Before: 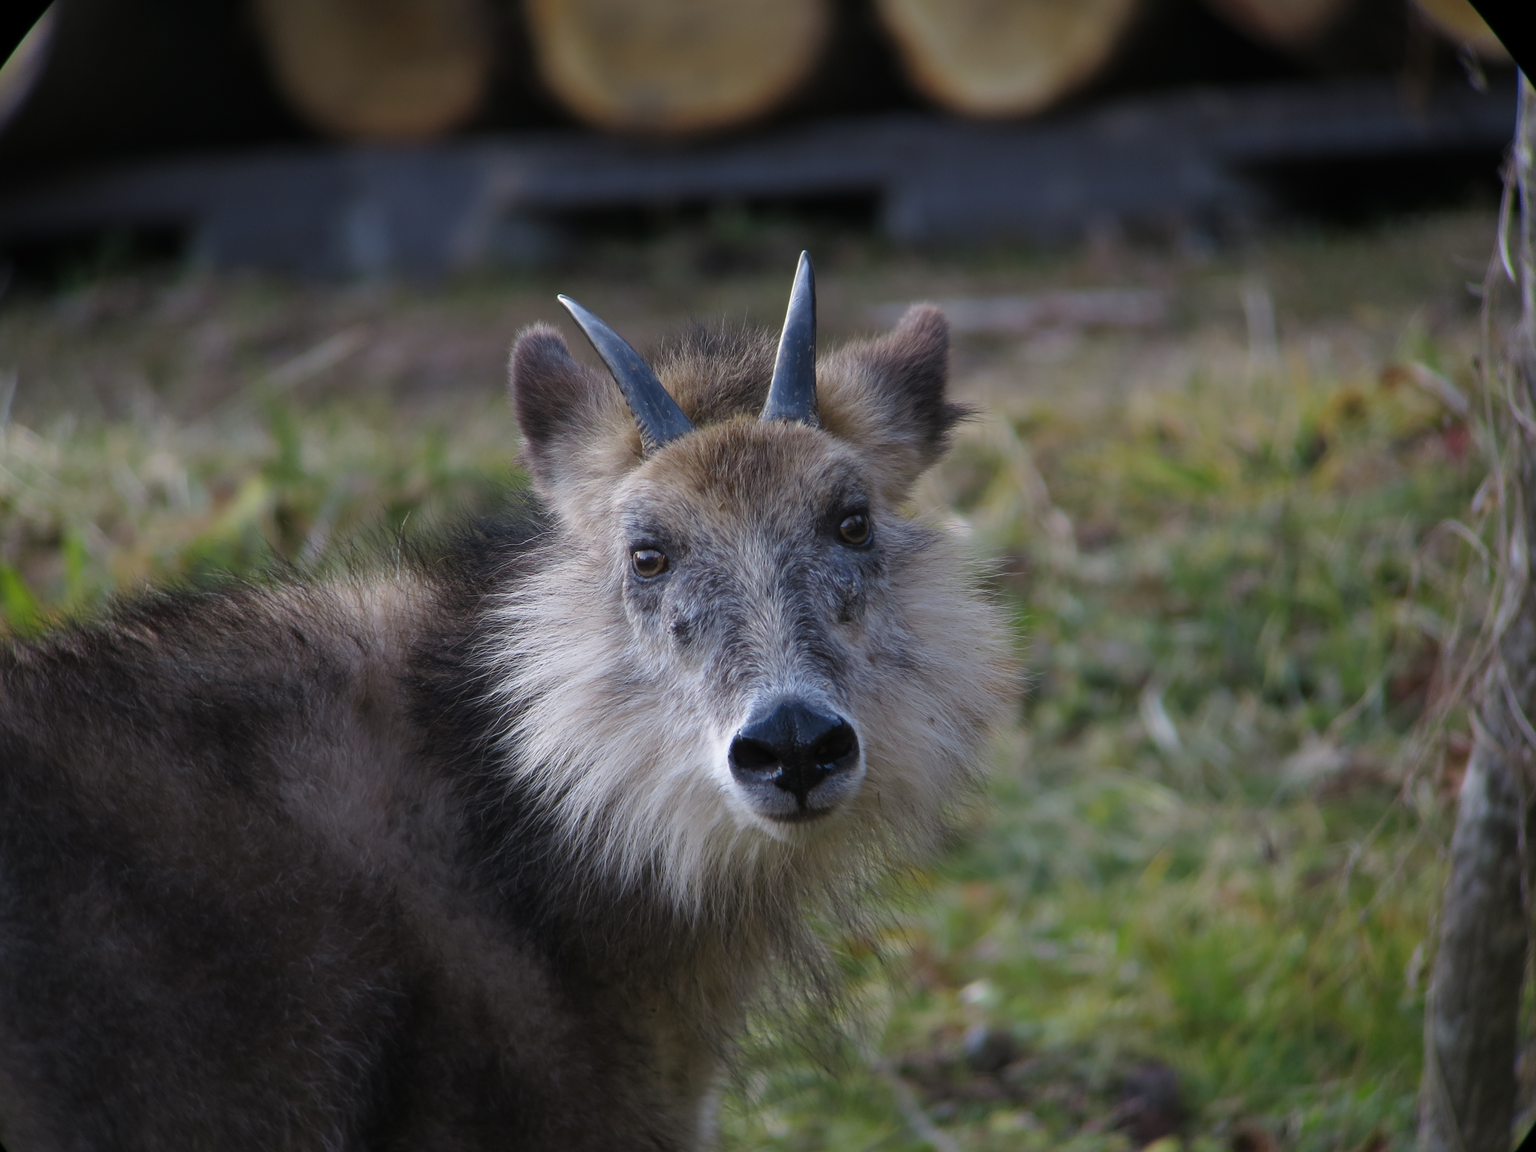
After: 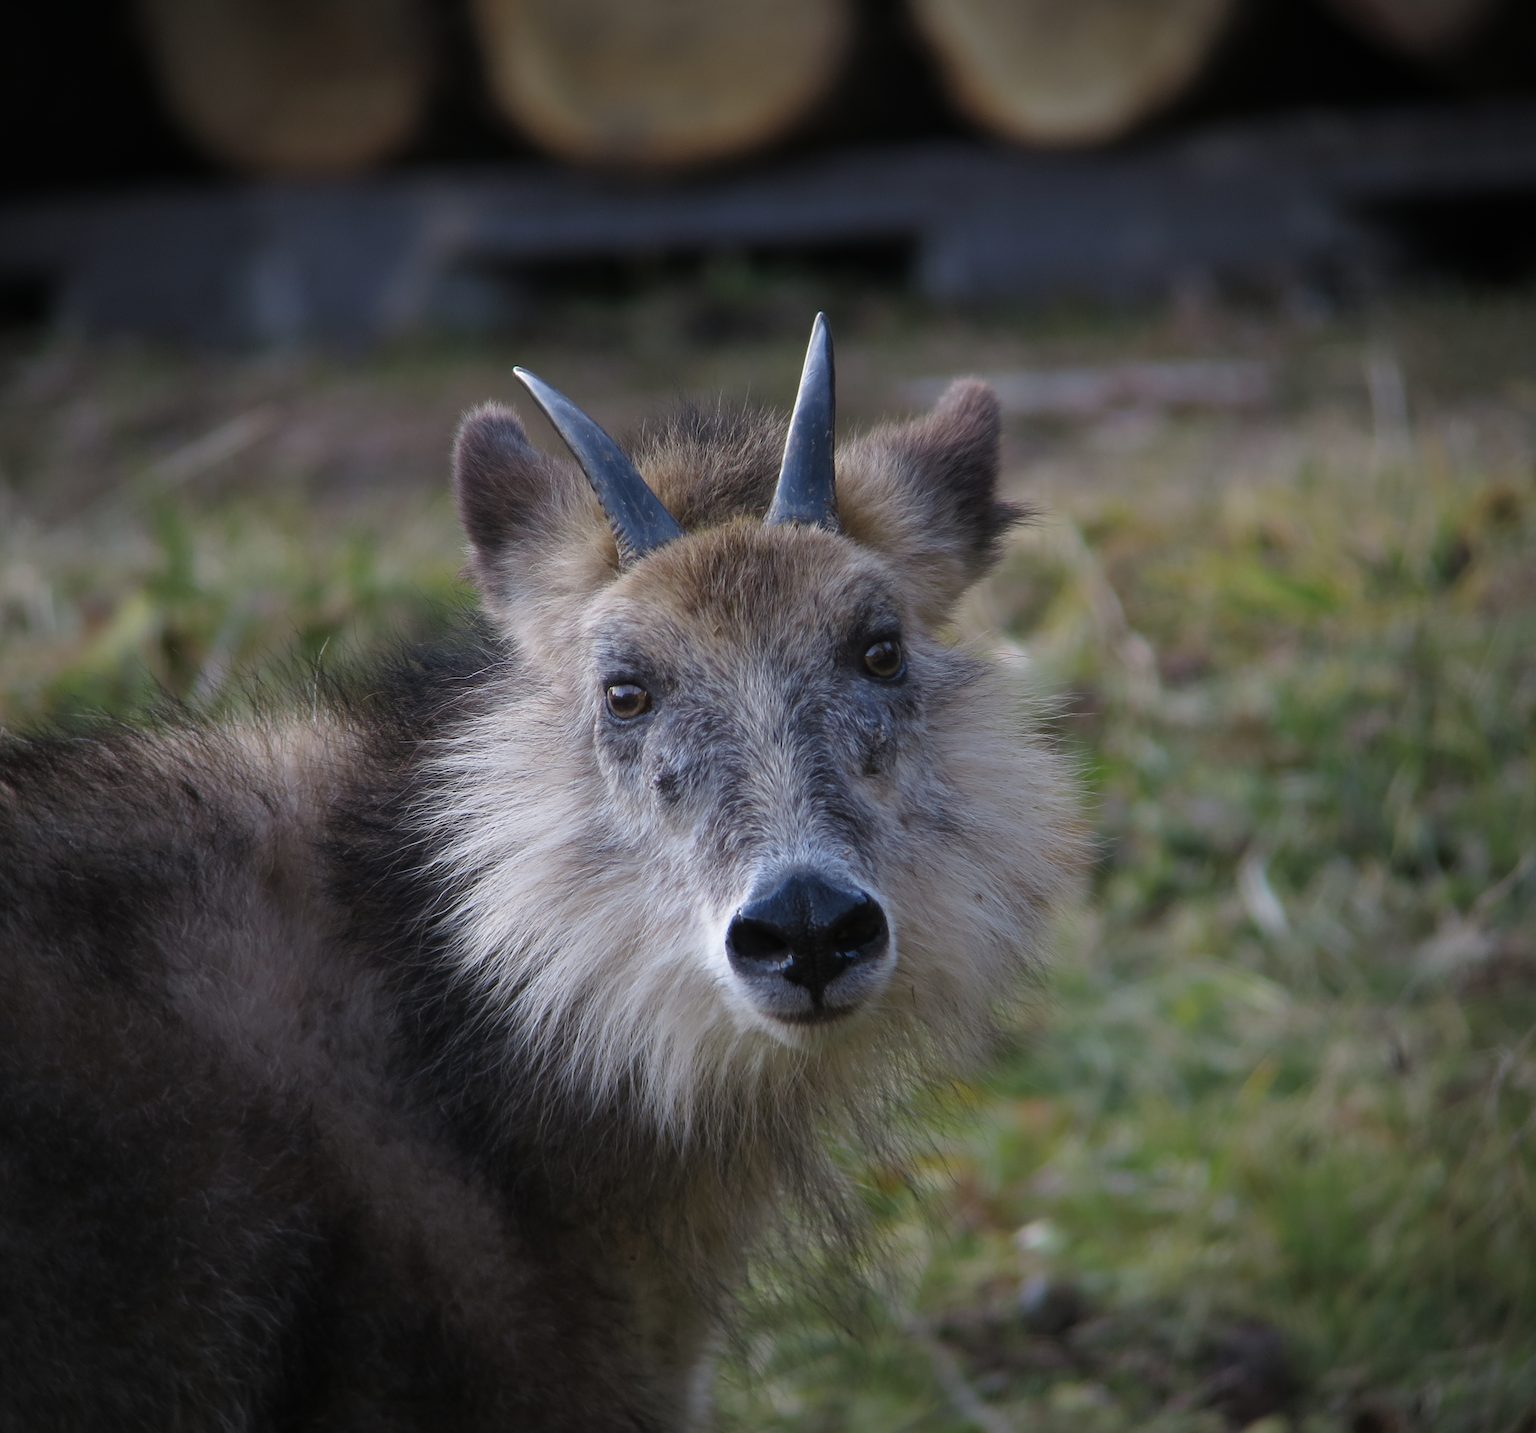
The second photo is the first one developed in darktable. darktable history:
crop and rotate: left 9.476%, right 10.189%
vignetting: fall-off start 67.72%, fall-off radius 67%, automatic ratio true, unbound false
